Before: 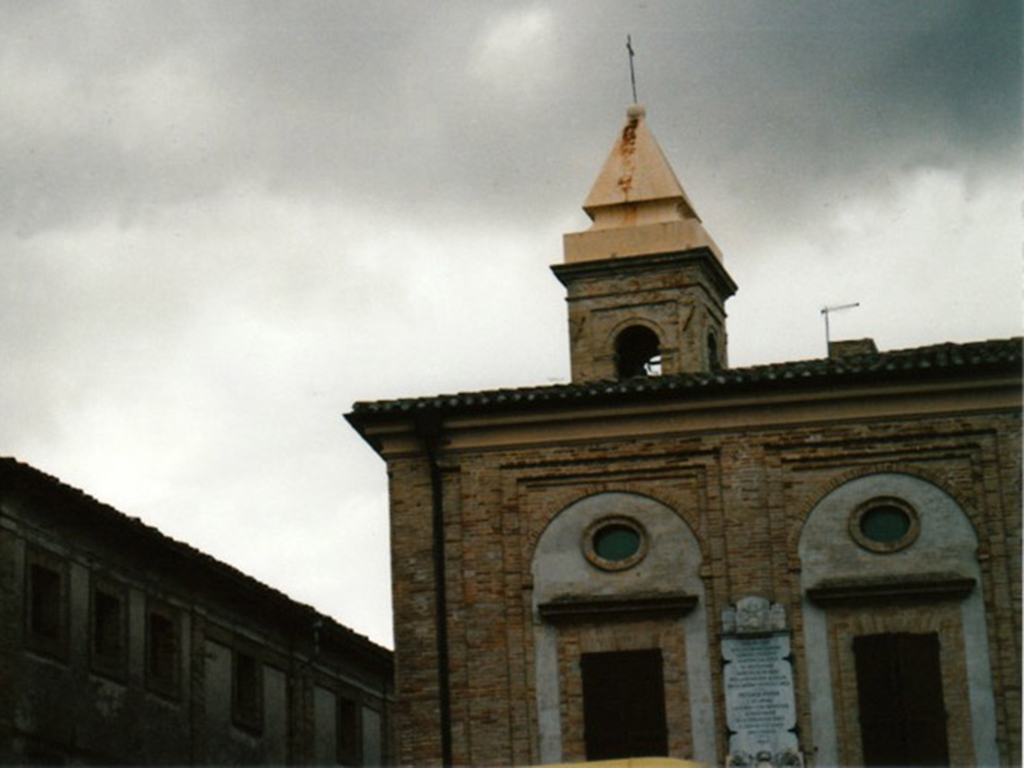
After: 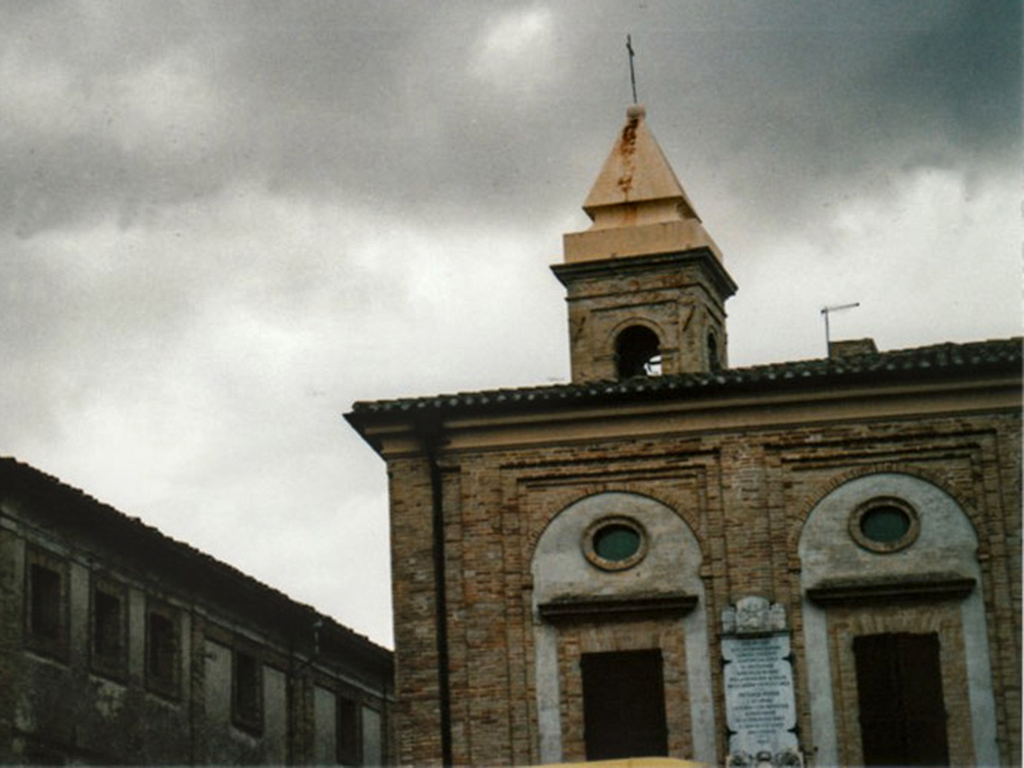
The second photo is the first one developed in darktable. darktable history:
local contrast: on, module defaults
shadows and highlights: highlights color adjustment 0%, low approximation 0.01, soften with gaussian
